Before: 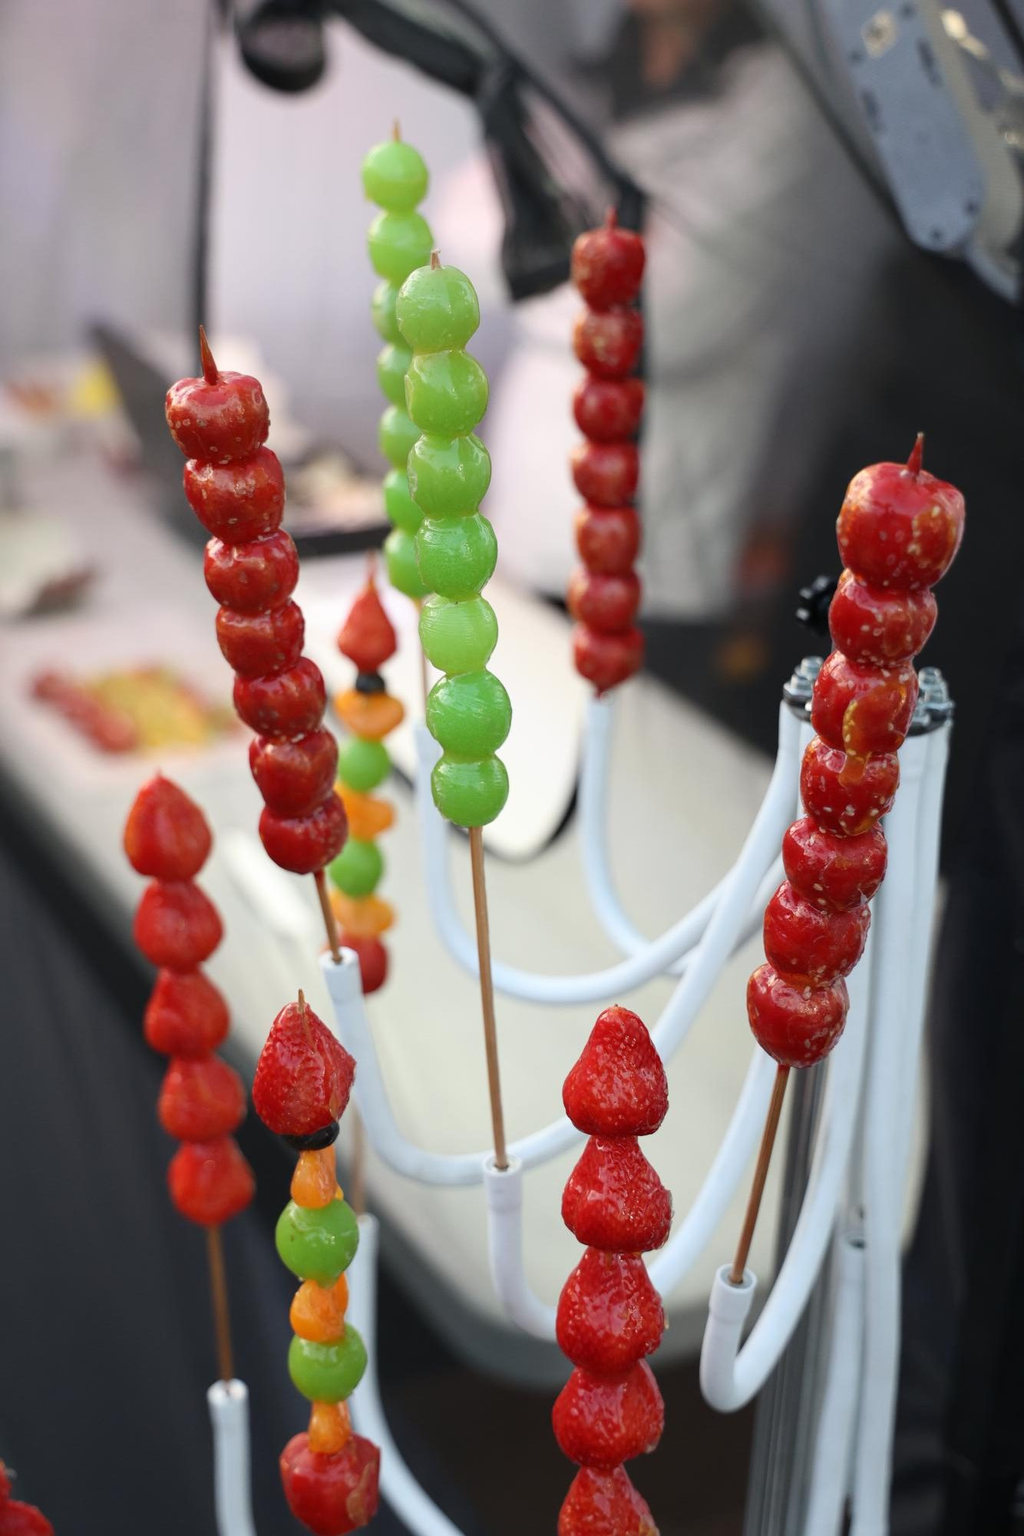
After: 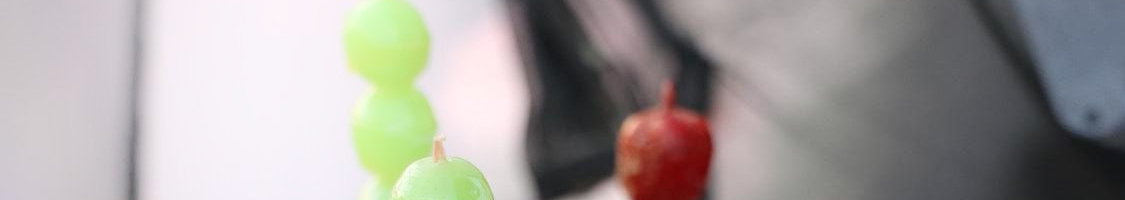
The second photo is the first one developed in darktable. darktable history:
crop and rotate: left 9.644%, top 9.491%, right 6.021%, bottom 80.509%
shadows and highlights: shadows -21.3, highlights 100, soften with gaussian
